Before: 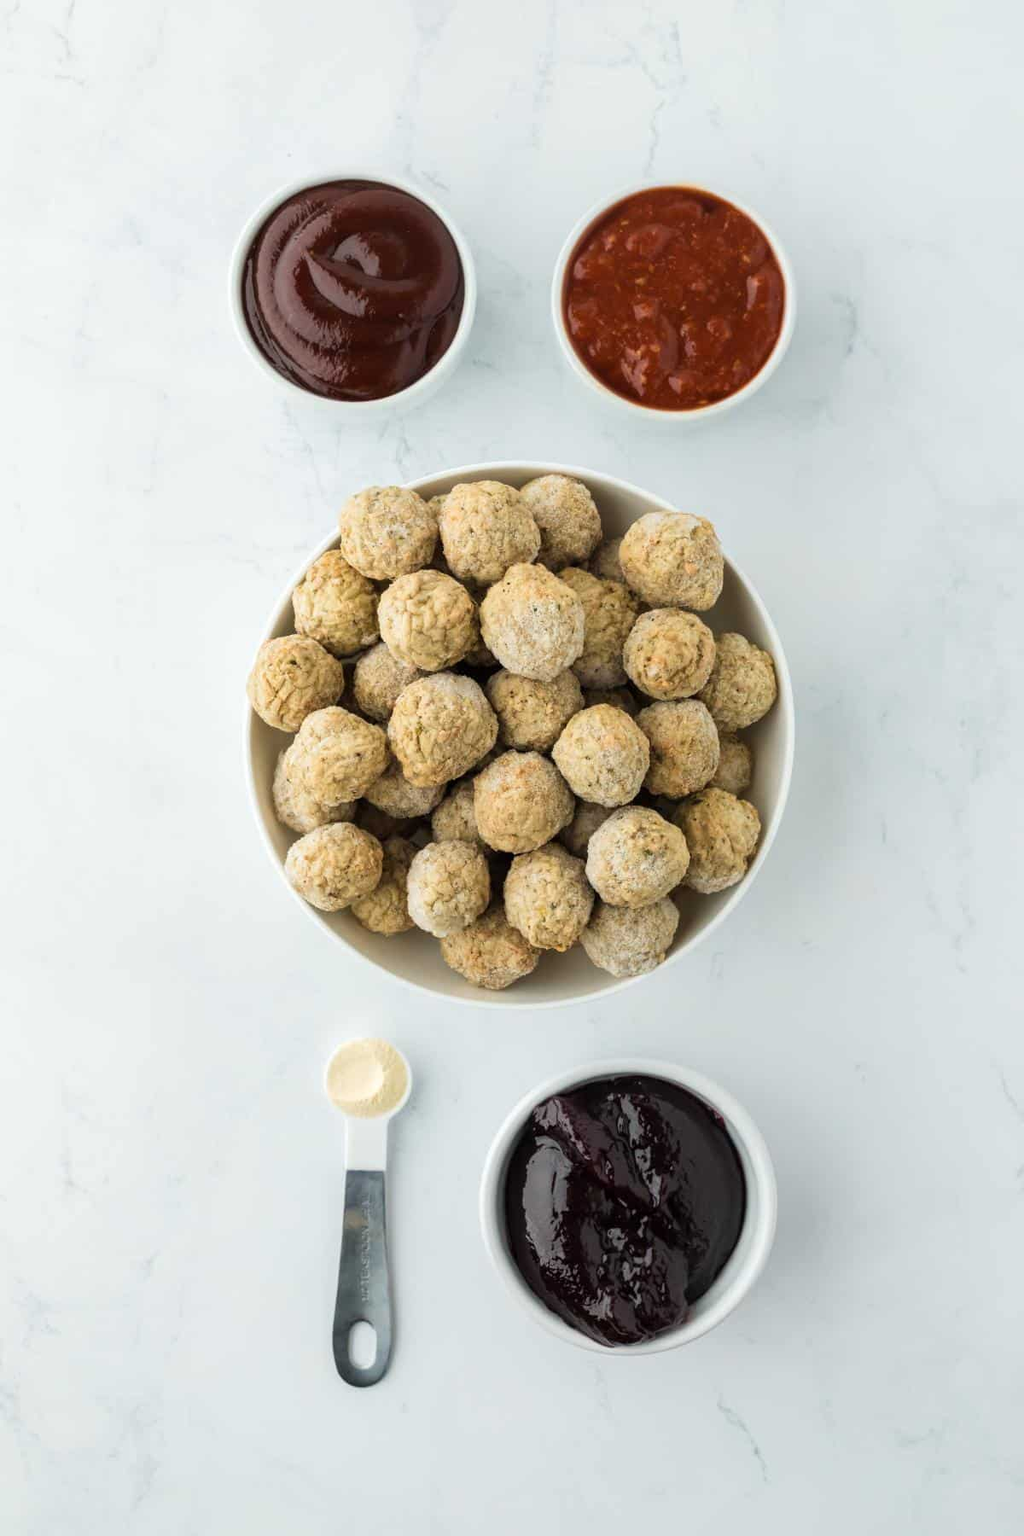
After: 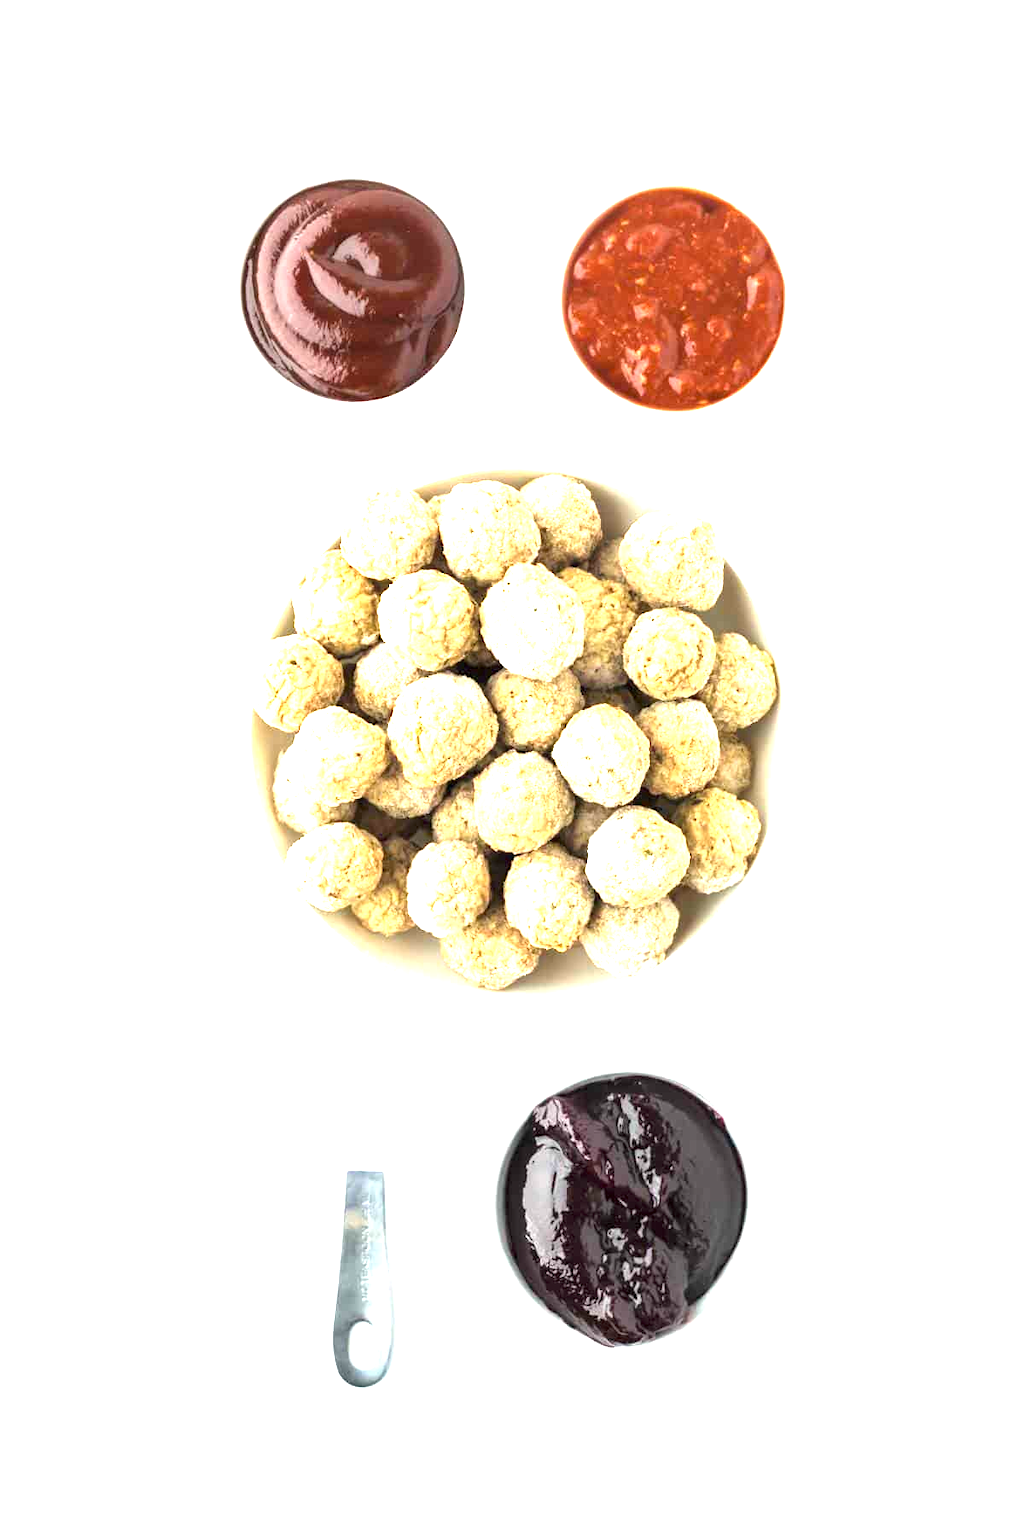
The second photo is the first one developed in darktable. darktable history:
exposure: exposure 2.029 EV, compensate exposure bias true, compensate highlight preservation false
